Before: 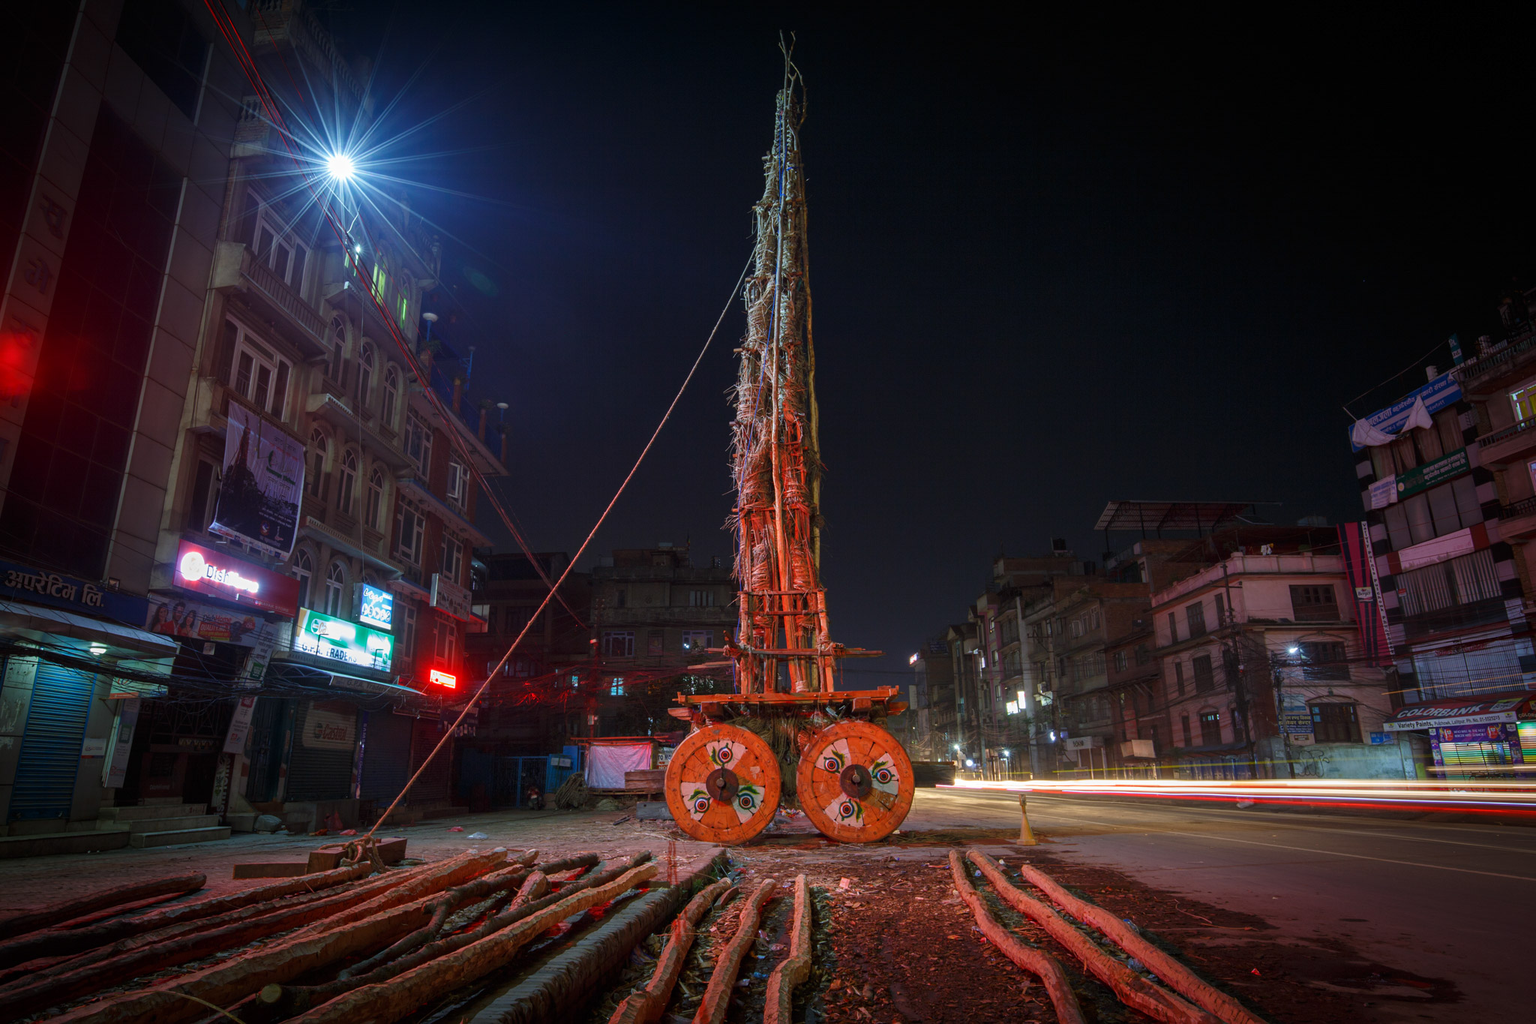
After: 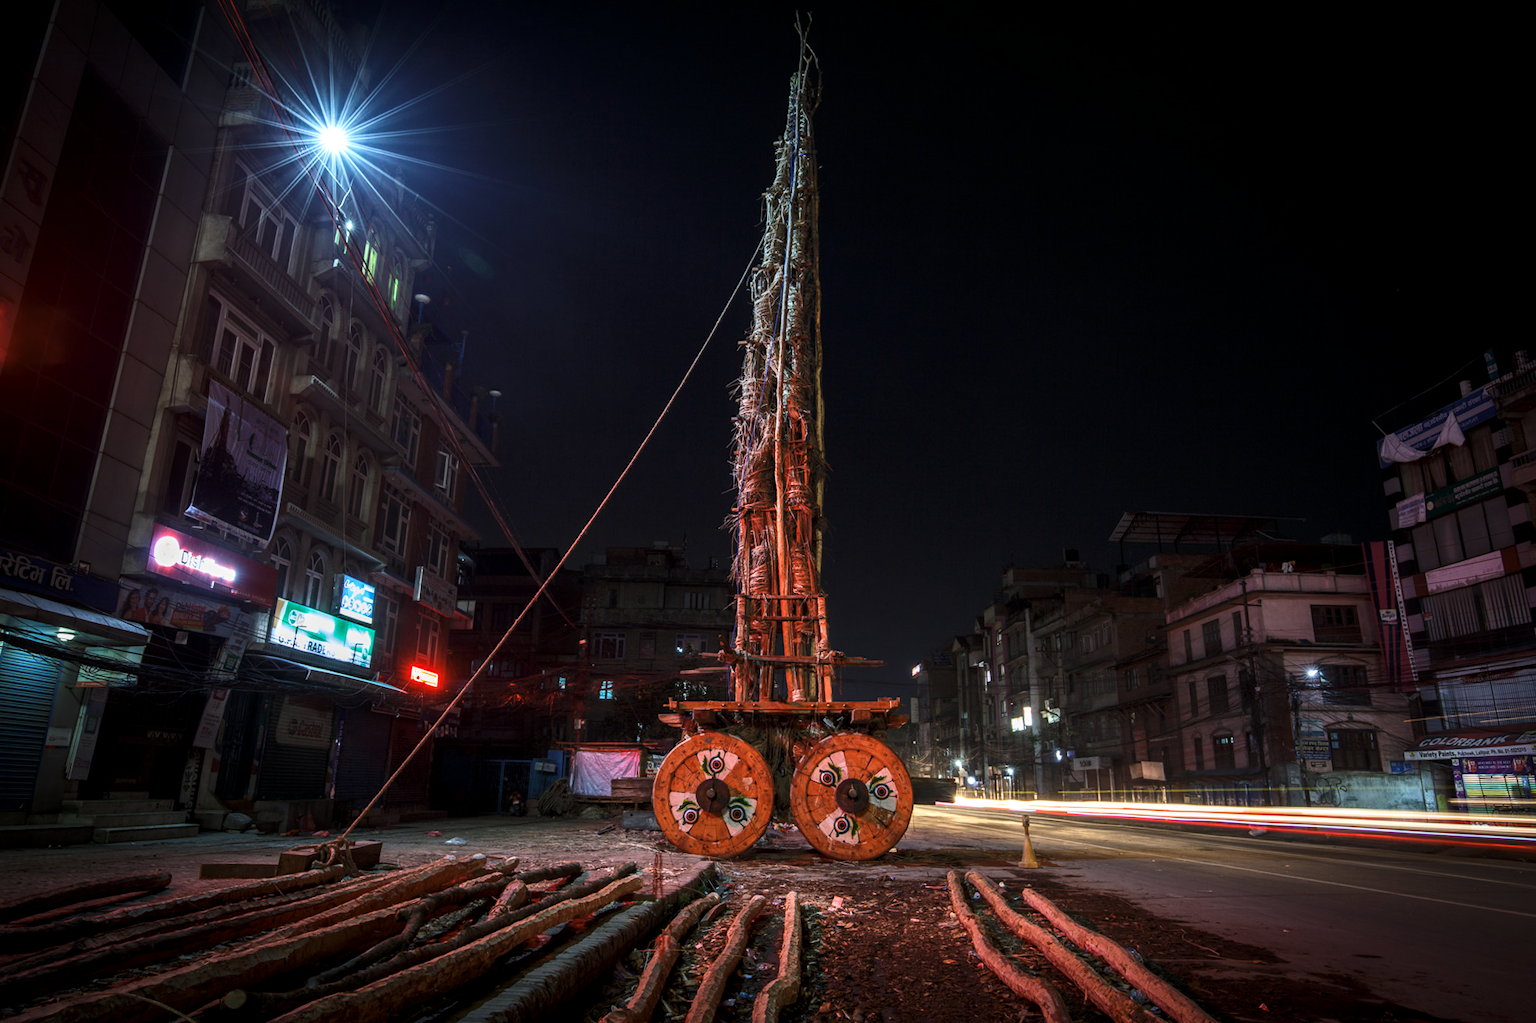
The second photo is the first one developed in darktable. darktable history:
local contrast: on, module defaults
tone curve: curves: ch0 [(0, 0) (0.004, 0.001) (0.133, 0.078) (0.325, 0.241) (0.832, 0.917) (1, 1)], color space Lab, linked channels, preserve colors none
crop and rotate: angle -1.69°
